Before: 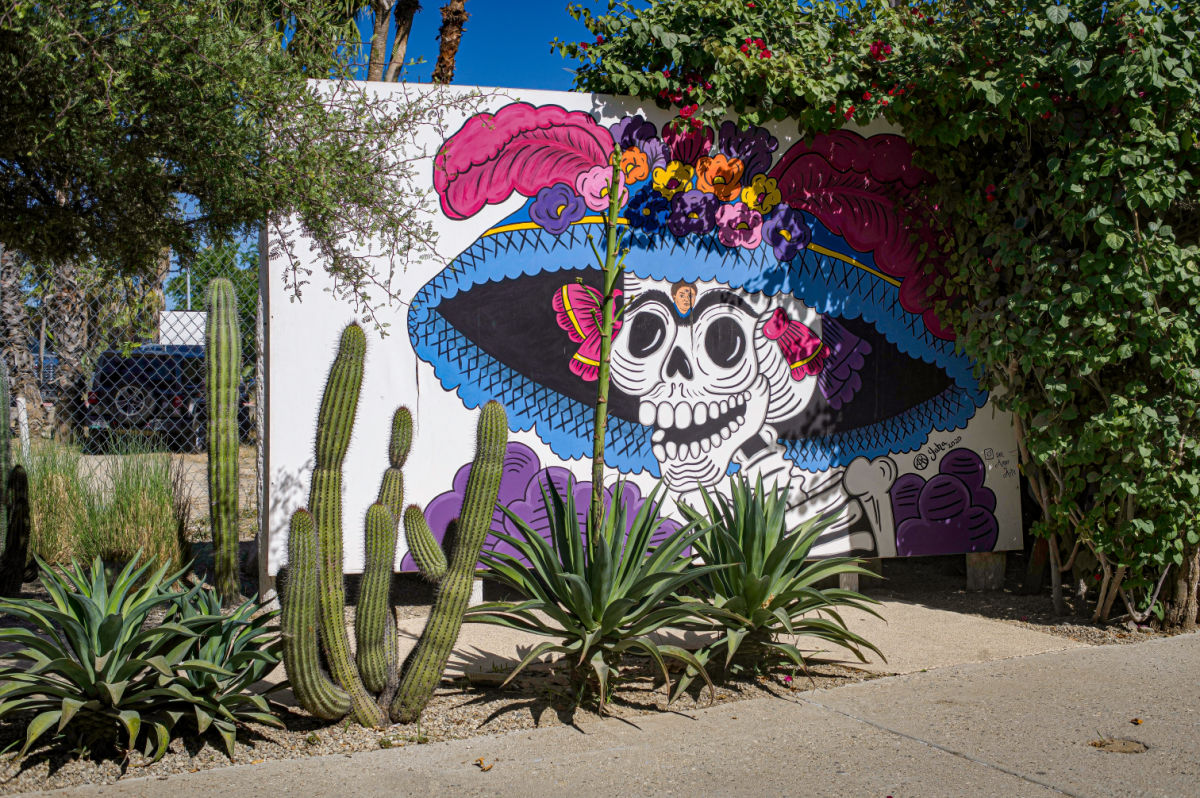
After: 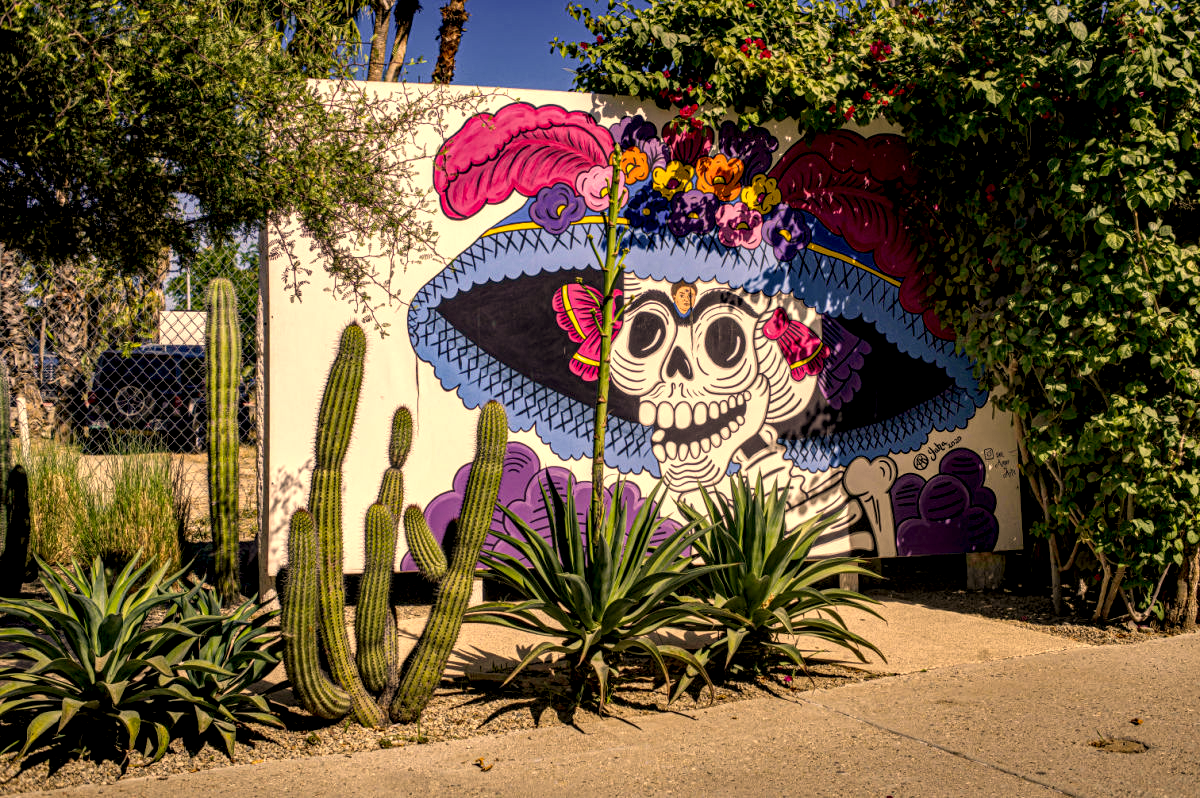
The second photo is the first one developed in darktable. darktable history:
local contrast: highlights 60%, shadows 60%, detail 160%
color correction: highlights a* 14.93, highlights b* 32.1
exposure: black level correction 0.005, exposure 0.015 EV, compensate highlight preservation false
